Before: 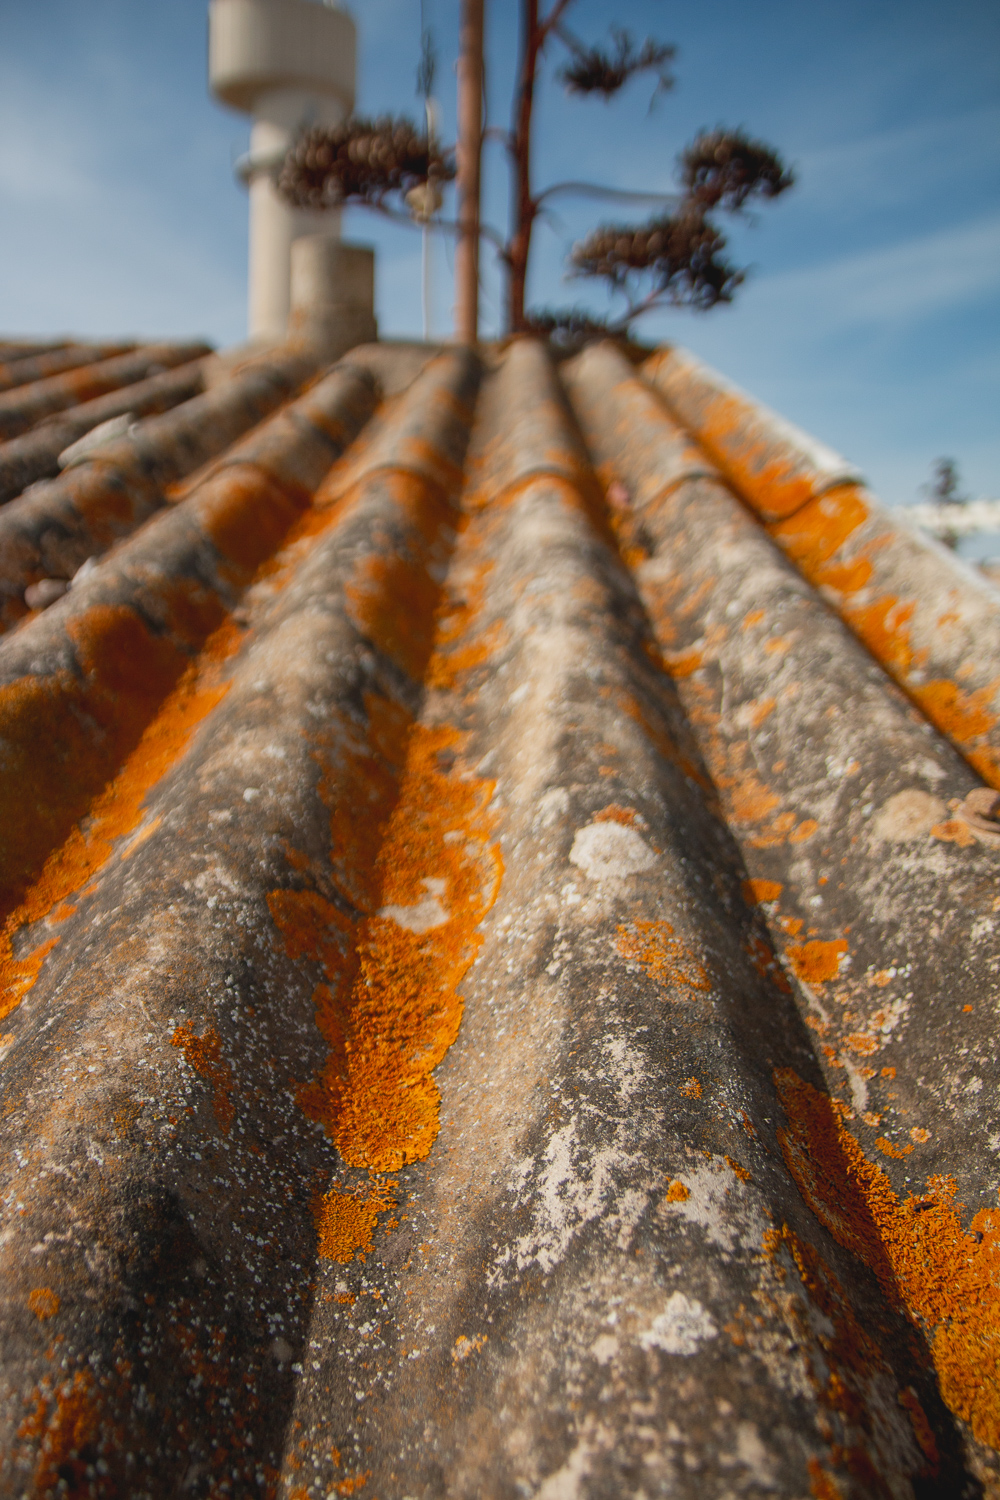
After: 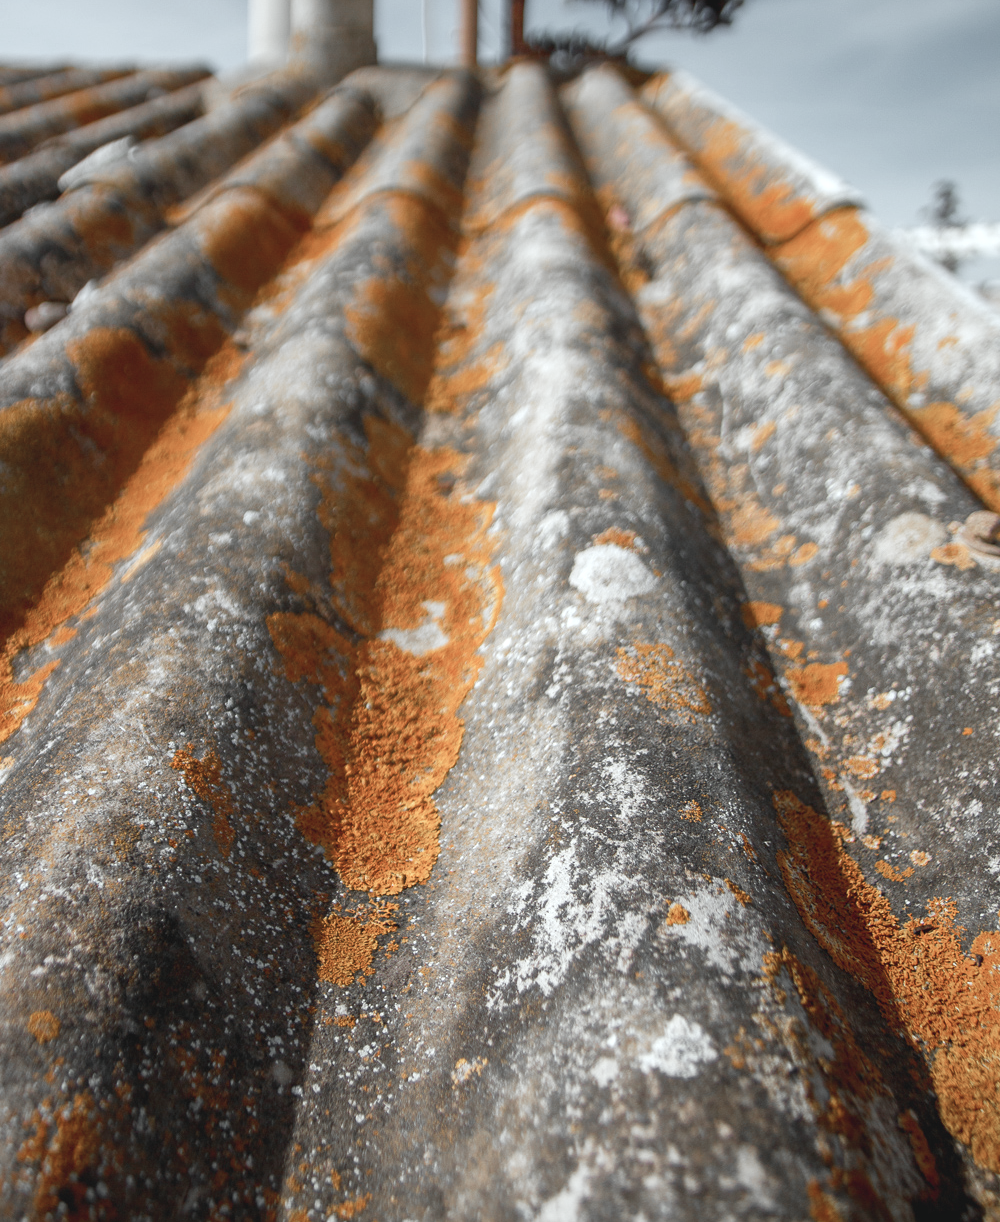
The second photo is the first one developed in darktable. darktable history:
color balance rgb: linear chroma grading › shadows 19.44%, linear chroma grading › highlights 3.42%, linear chroma grading › mid-tones 10.16%
exposure: black level correction 0.001, exposure 0.5 EV, compensate exposure bias true, compensate highlight preservation false
color zones: curves: ch1 [(0, 0.638) (0.193, 0.442) (0.286, 0.15) (0.429, 0.14) (0.571, 0.142) (0.714, 0.154) (0.857, 0.175) (1, 0.638)]
crop and rotate: top 18.507%
color correction: highlights a* -12.64, highlights b* -18.1, saturation 0.7
